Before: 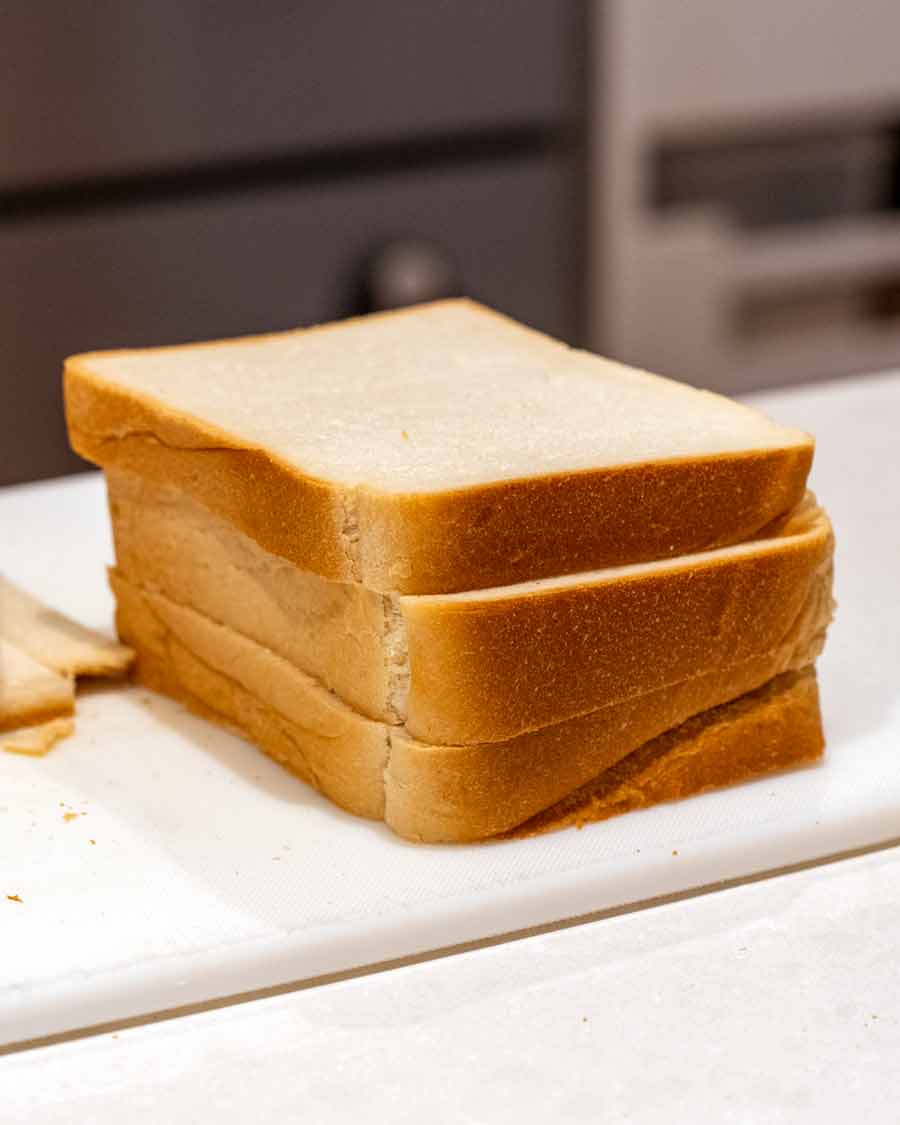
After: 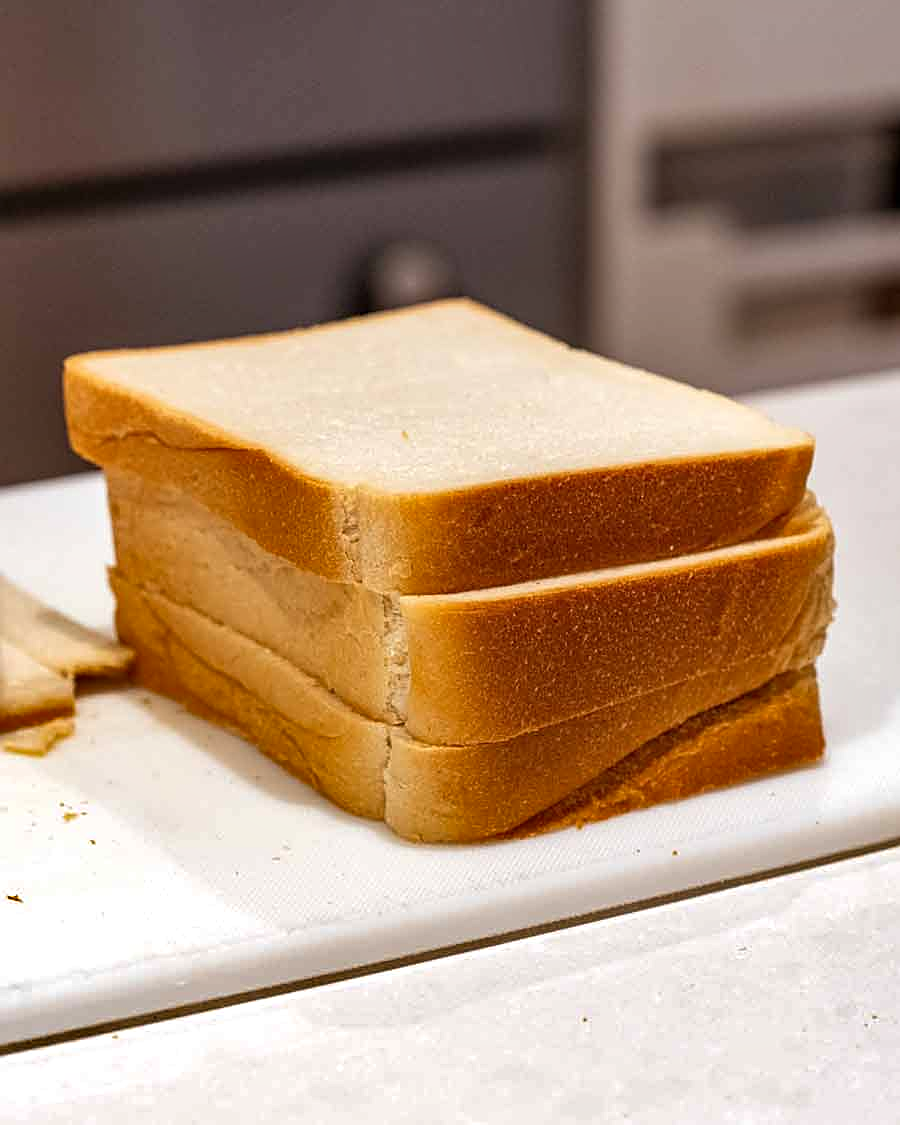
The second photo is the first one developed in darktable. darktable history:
sharpen: on, module defaults
shadows and highlights: soften with gaussian
levels: levels [0, 0.492, 0.984]
